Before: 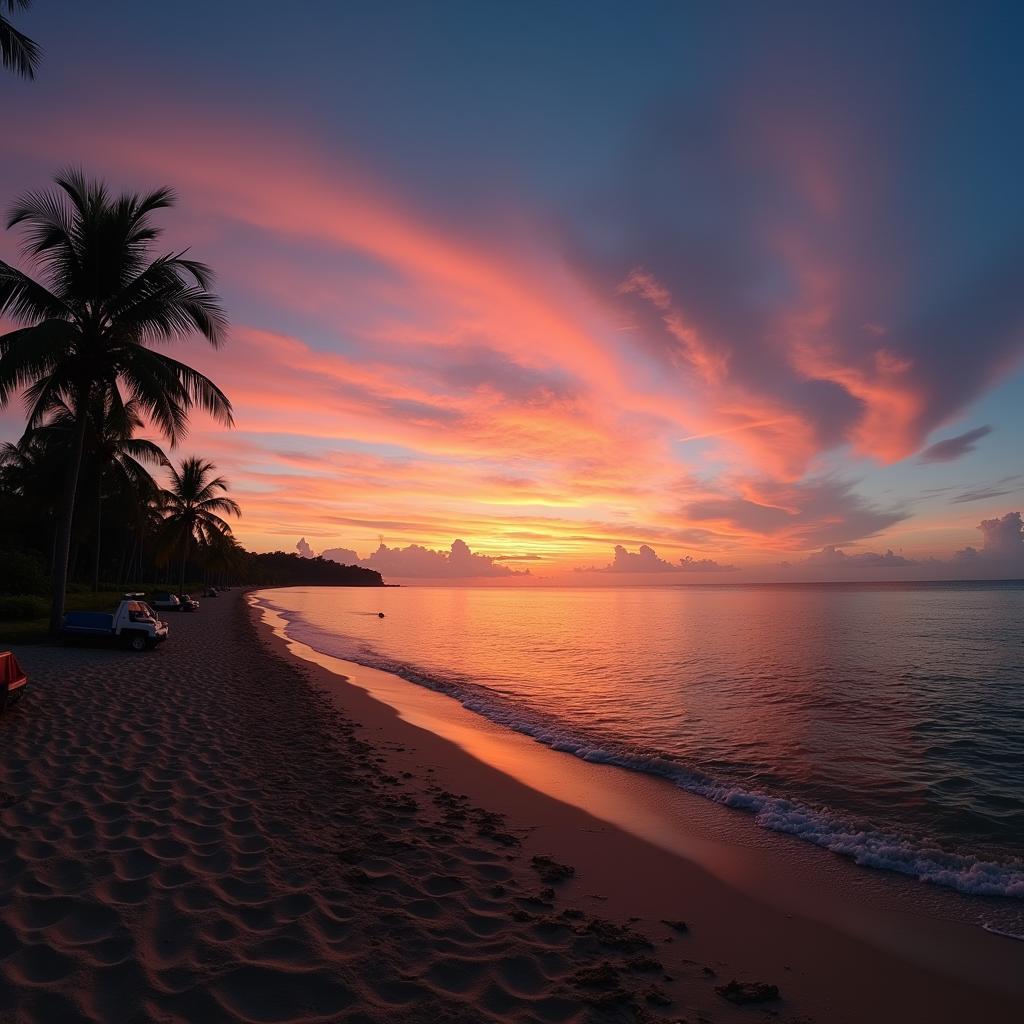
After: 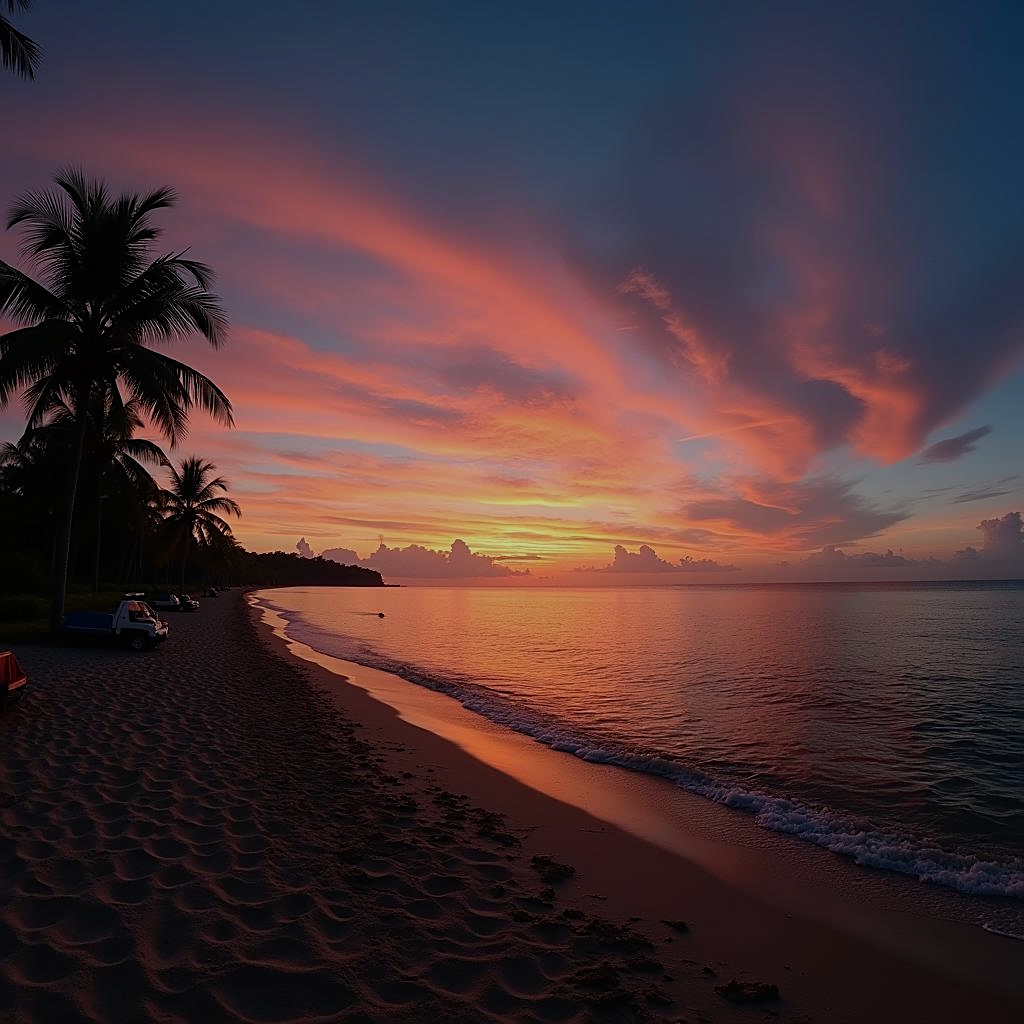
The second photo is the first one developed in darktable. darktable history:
exposure: black level correction 0, exposure -0.747 EV, compensate highlight preservation false
sharpen: on, module defaults
